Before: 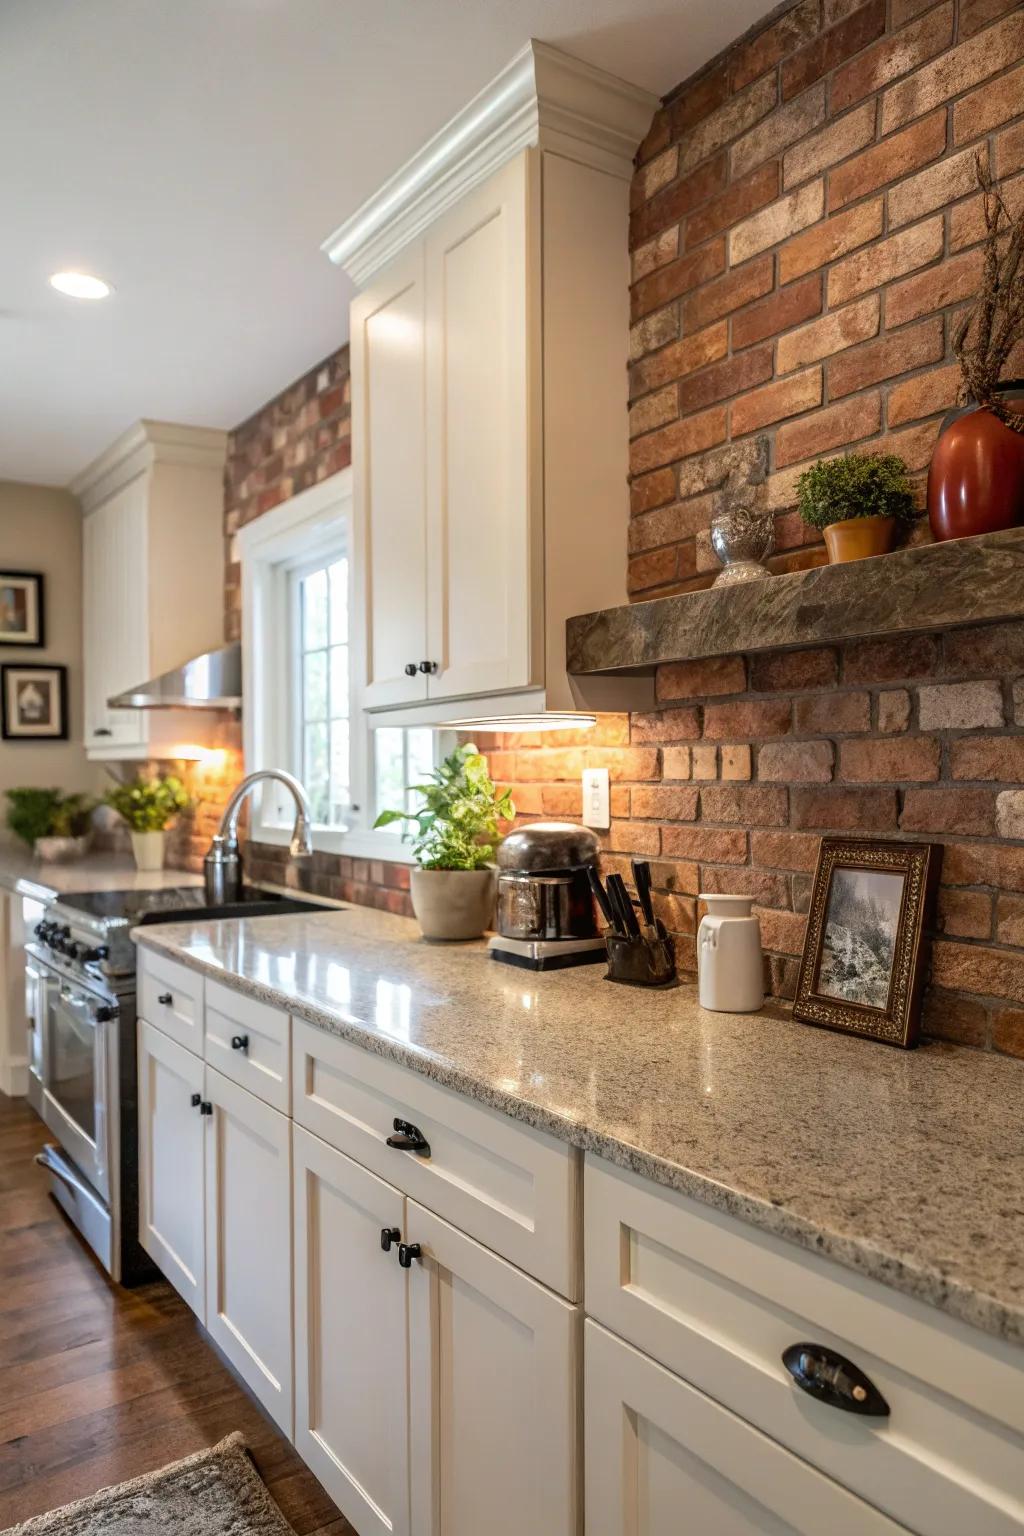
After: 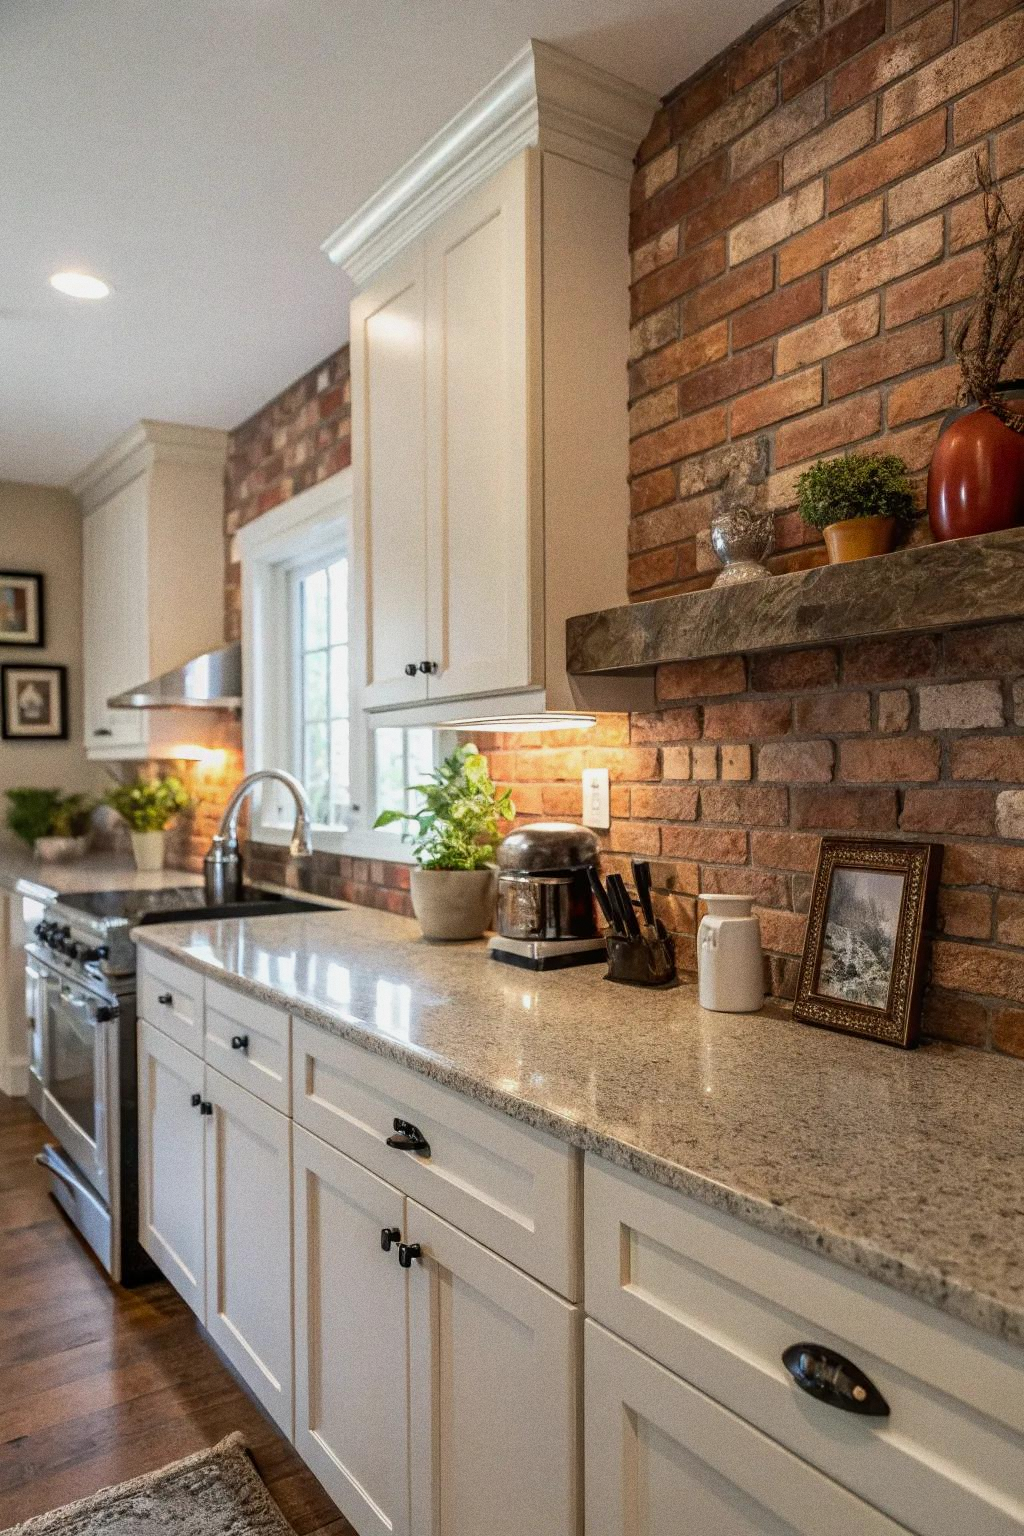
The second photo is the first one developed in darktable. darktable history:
exposure: exposure -0.157 EV, compensate highlight preservation false
grain: coarseness 0.47 ISO
